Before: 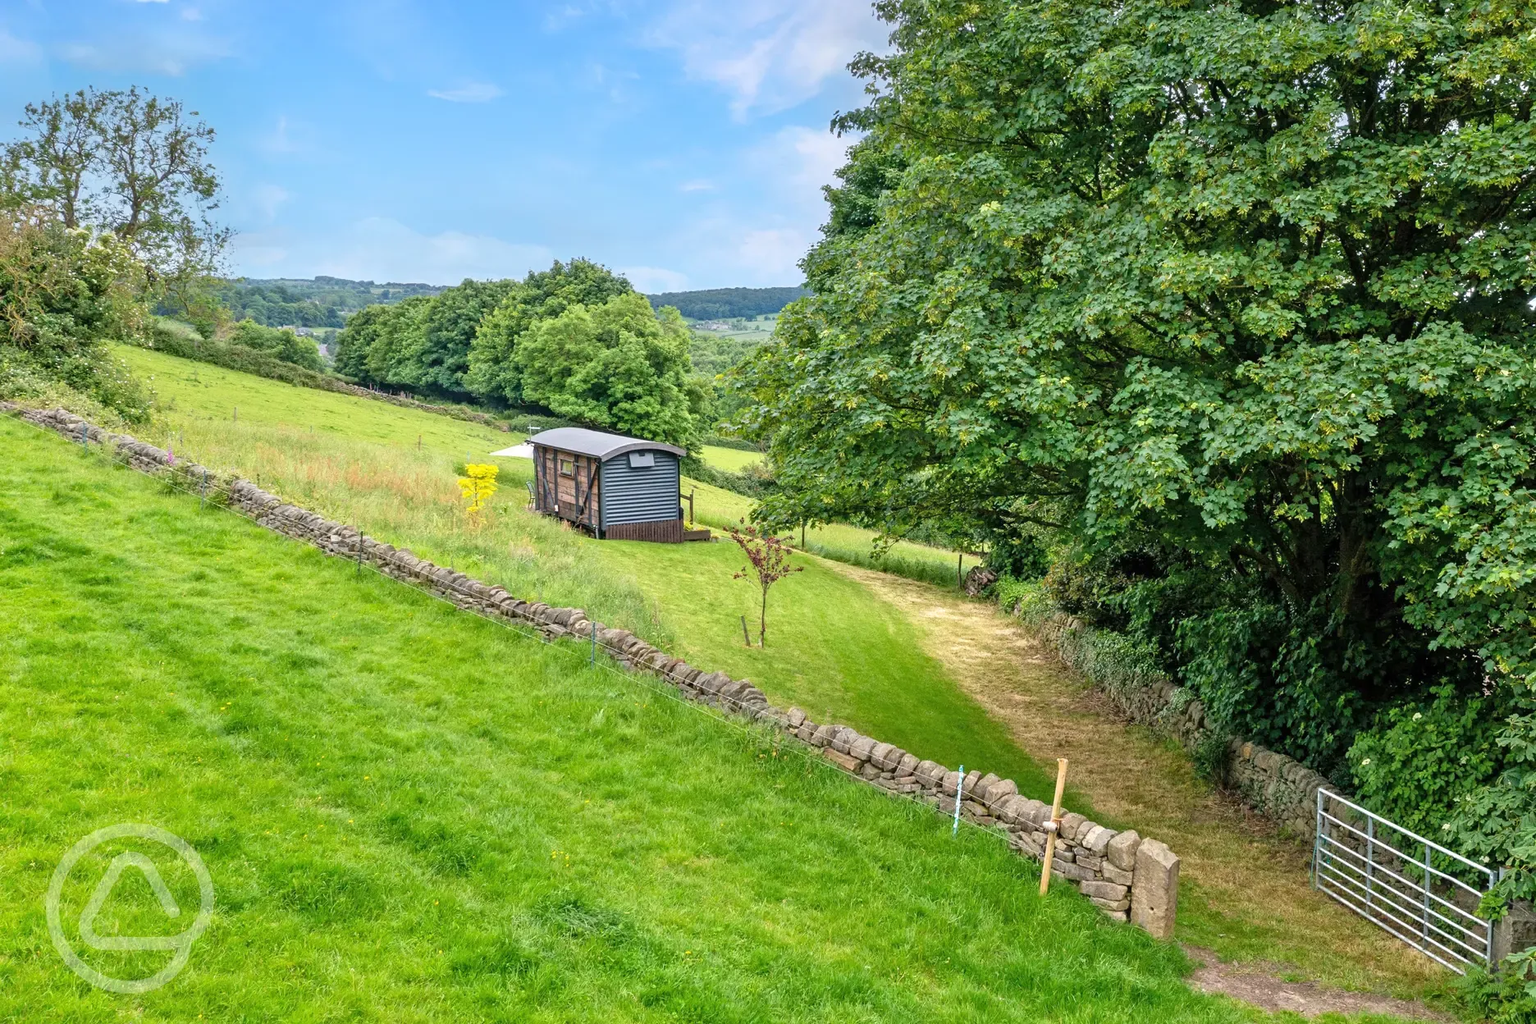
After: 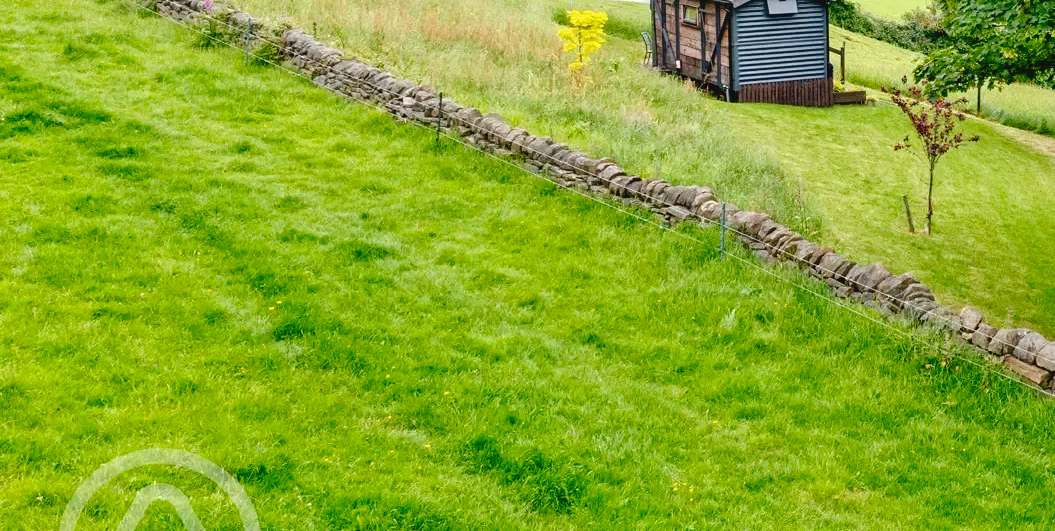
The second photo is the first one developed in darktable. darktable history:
crop: top 44.483%, right 43.593%, bottom 12.892%
contrast brightness saturation: brightness -0.09
tone curve: curves: ch0 [(0, 0) (0.003, 0.048) (0.011, 0.048) (0.025, 0.048) (0.044, 0.049) (0.069, 0.048) (0.1, 0.052) (0.136, 0.071) (0.177, 0.109) (0.224, 0.157) (0.277, 0.233) (0.335, 0.32) (0.399, 0.404) (0.468, 0.496) (0.543, 0.582) (0.623, 0.653) (0.709, 0.738) (0.801, 0.811) (0.898, 0.895) (1, 1)], preserve colors none
